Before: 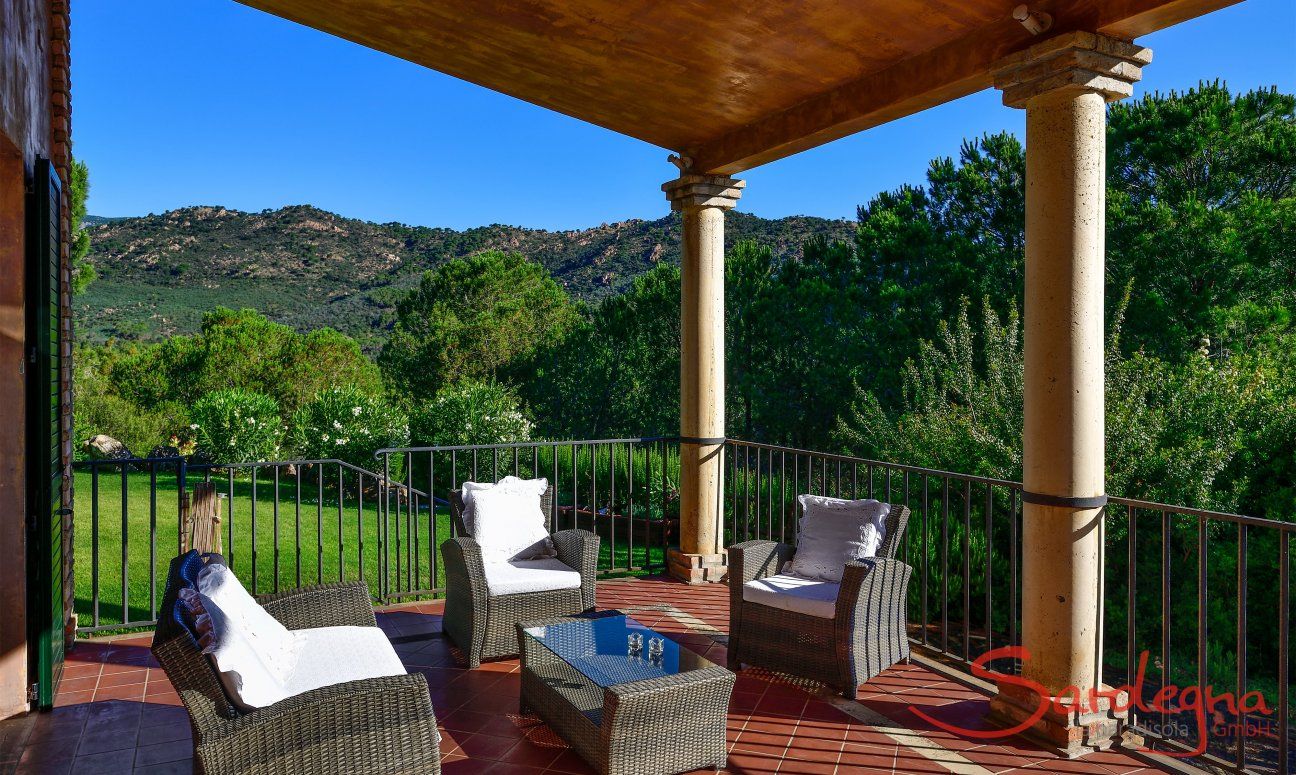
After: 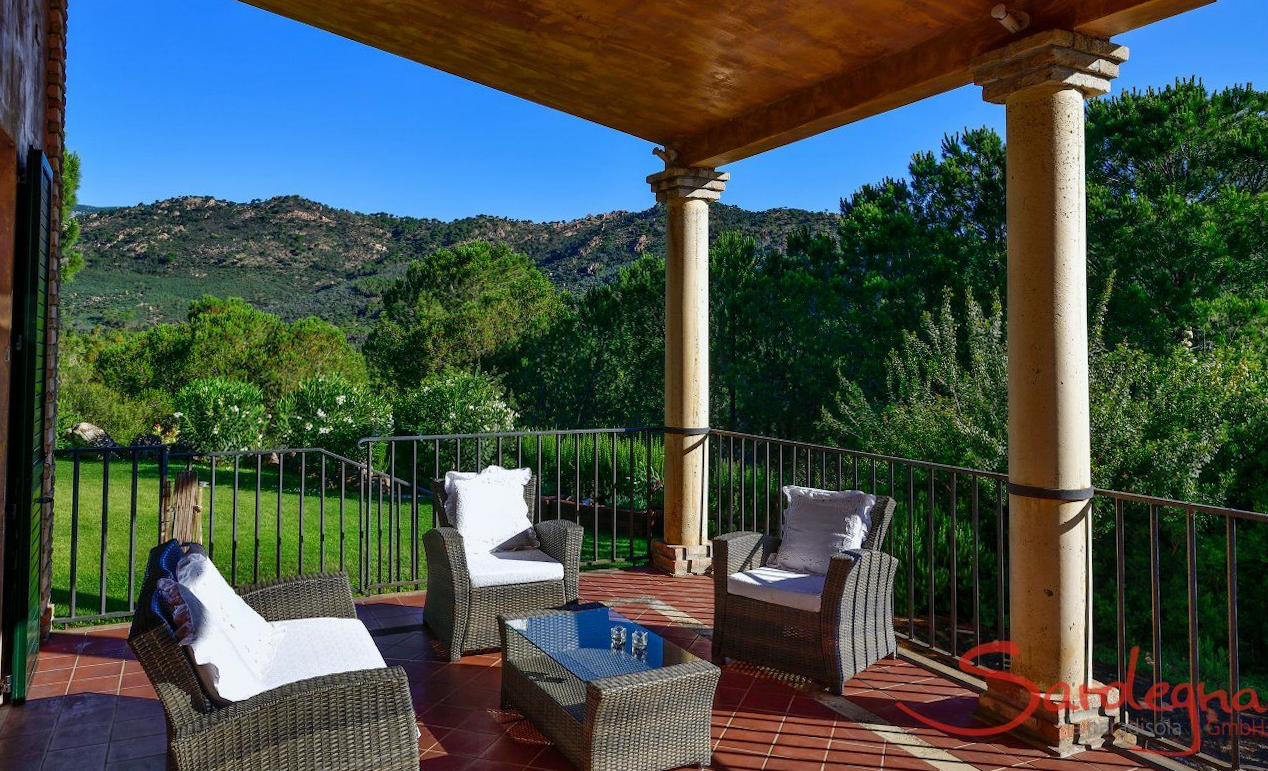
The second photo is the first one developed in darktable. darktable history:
white balance: red 0.982, blue 1.018
base curve: preserve colors none
exposure: exposure -0.072 EV, compensate highlight preservation false
rotate and perspective: rotation 0.226°, lens shift (vertical) -0.042, crop left 0.023, crop right 0.982, crop top 0.006, crop bottom 0.994
